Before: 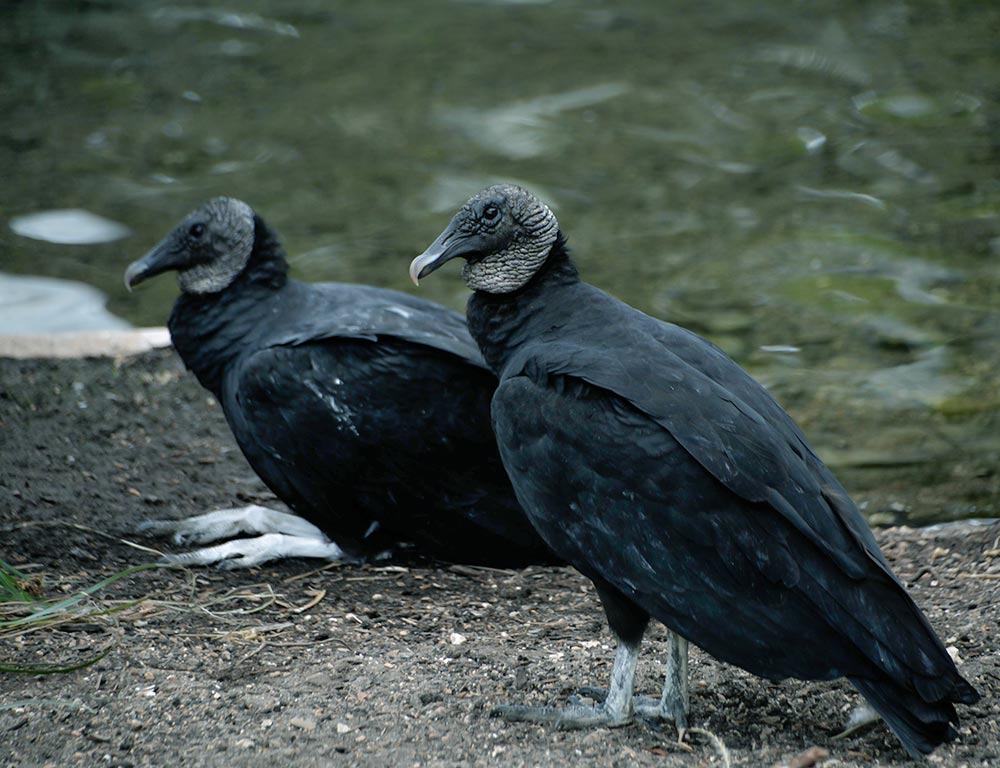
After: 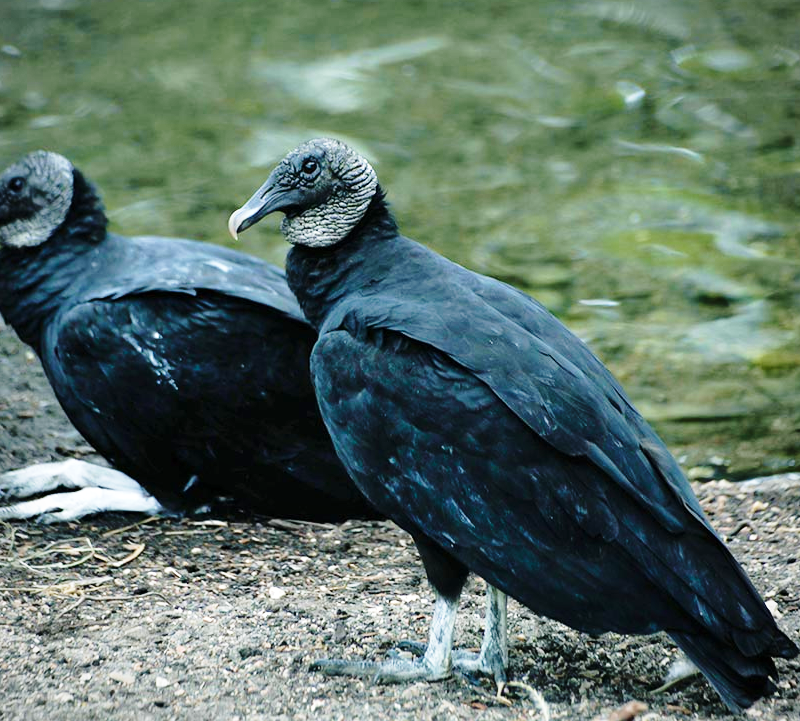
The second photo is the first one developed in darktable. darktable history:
base curve: curves: ch0 [(0, 0) (0.028, 0.03) (0.121, 0.232) (0.46, 0.748) (0.859, 0.968) (1, 1)], preserve colors none
crop and rotate: left 18.189%, top 5.996%, right 1.748%
shadows and highlights: low approximation 0.01, soften with gaussian
exposure: exposure 0.298 EV, compensate highlight preservation false
velvia: on, module defaults
vignetting: fall-off start 91.88%, brightness -0.178, saturation -0.303
